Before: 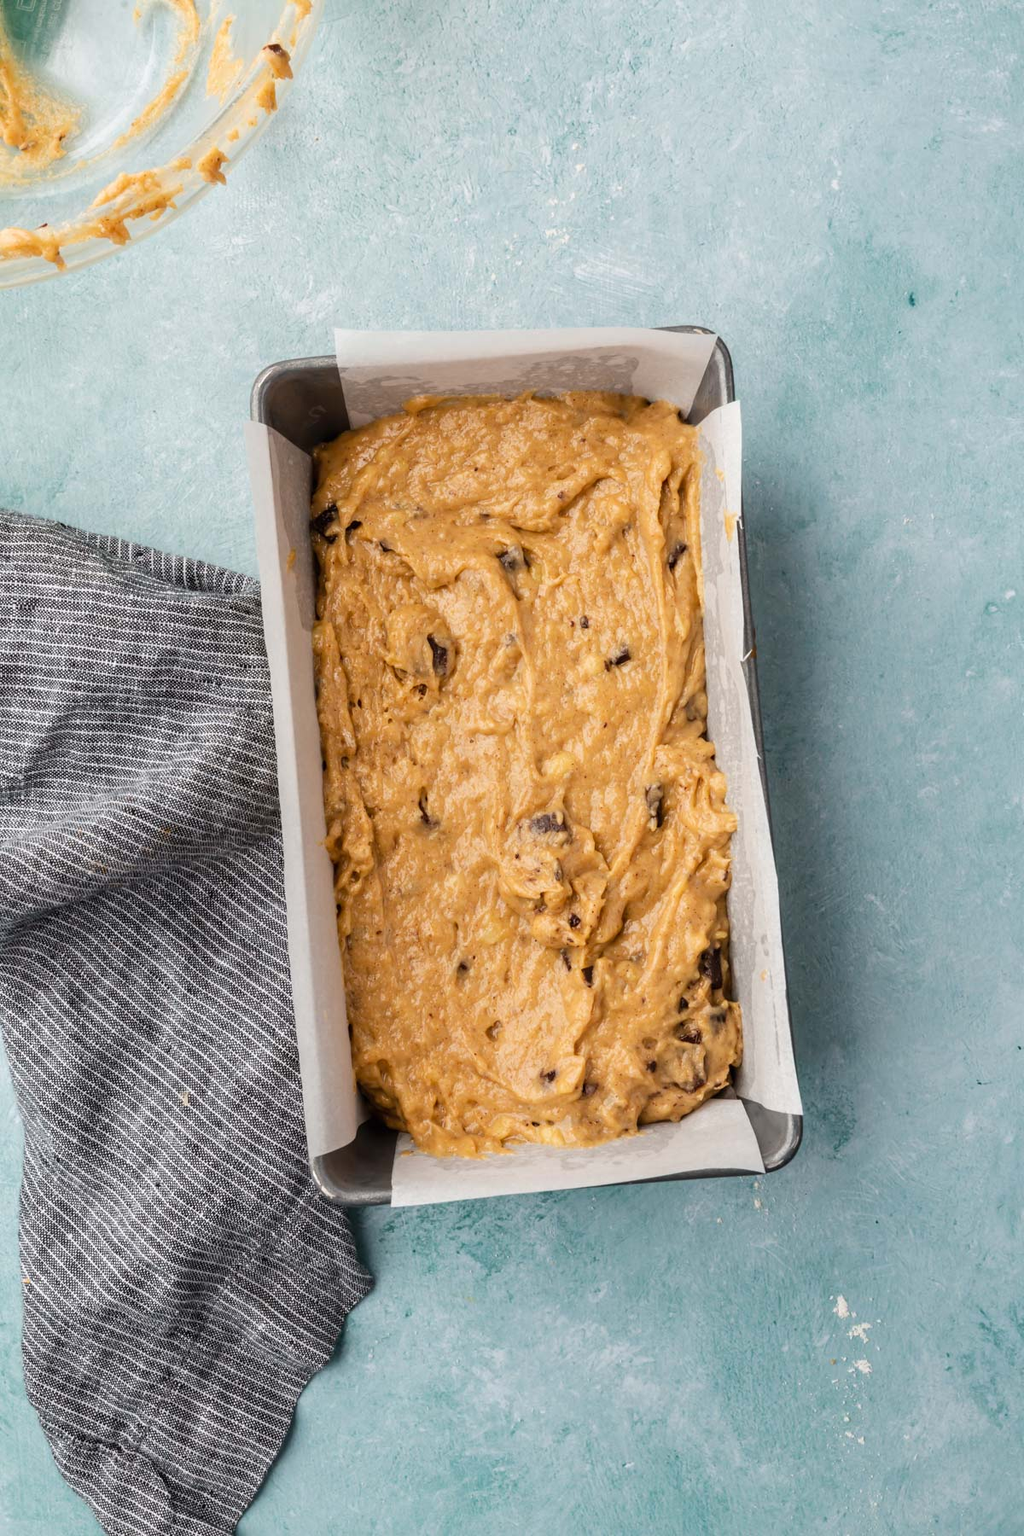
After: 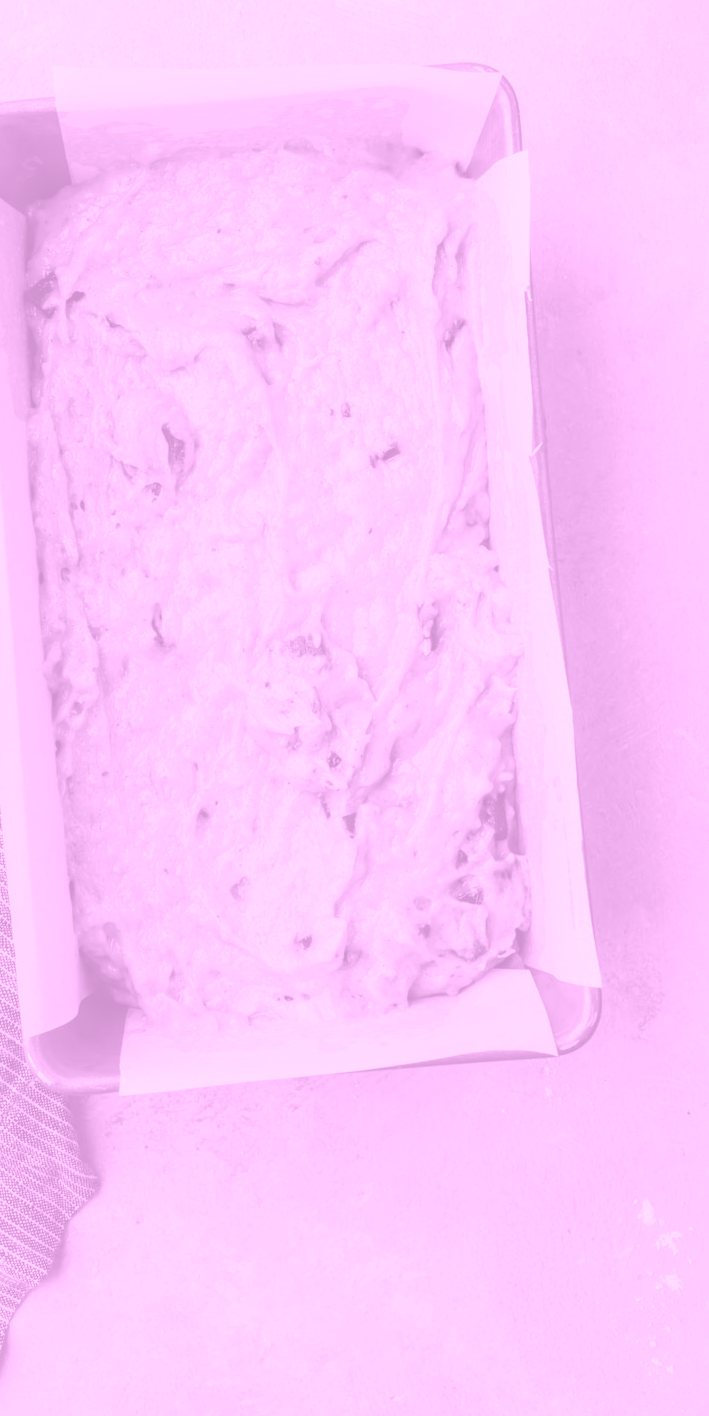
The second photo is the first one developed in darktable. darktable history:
crop and rotate: left 28.256%, top 17.734%, right 12.656%, bottom 3.573%
colorize: hue 331.2°, saturation 75%, source mix 30.28%, lightness 70.52%, version 1
